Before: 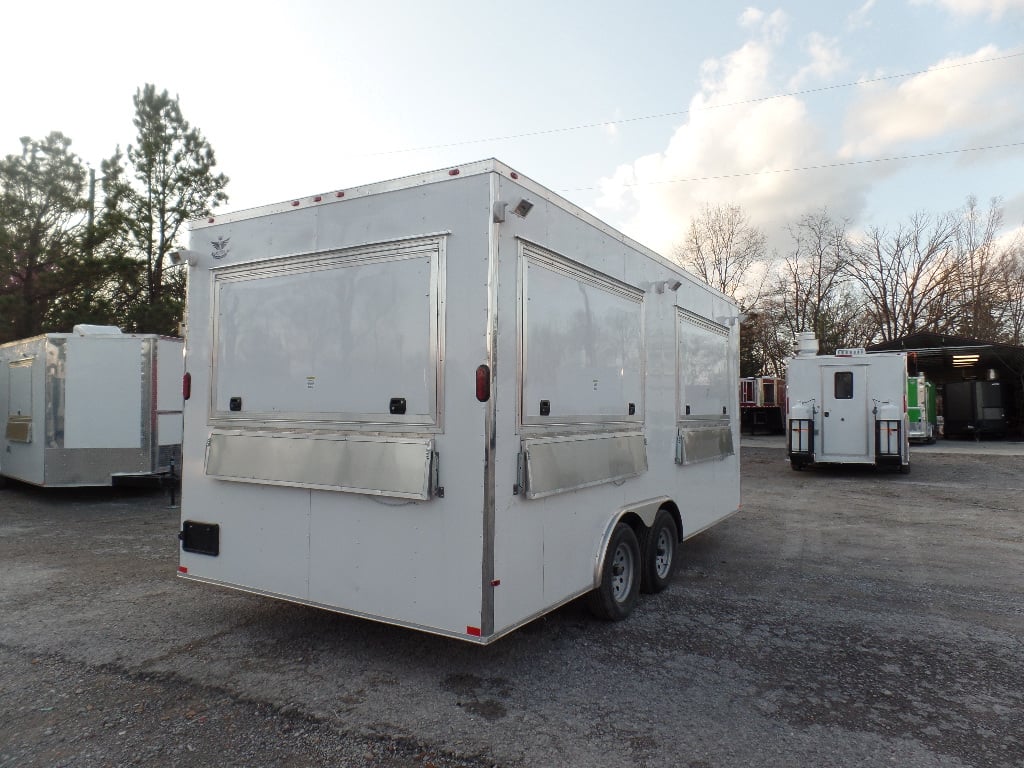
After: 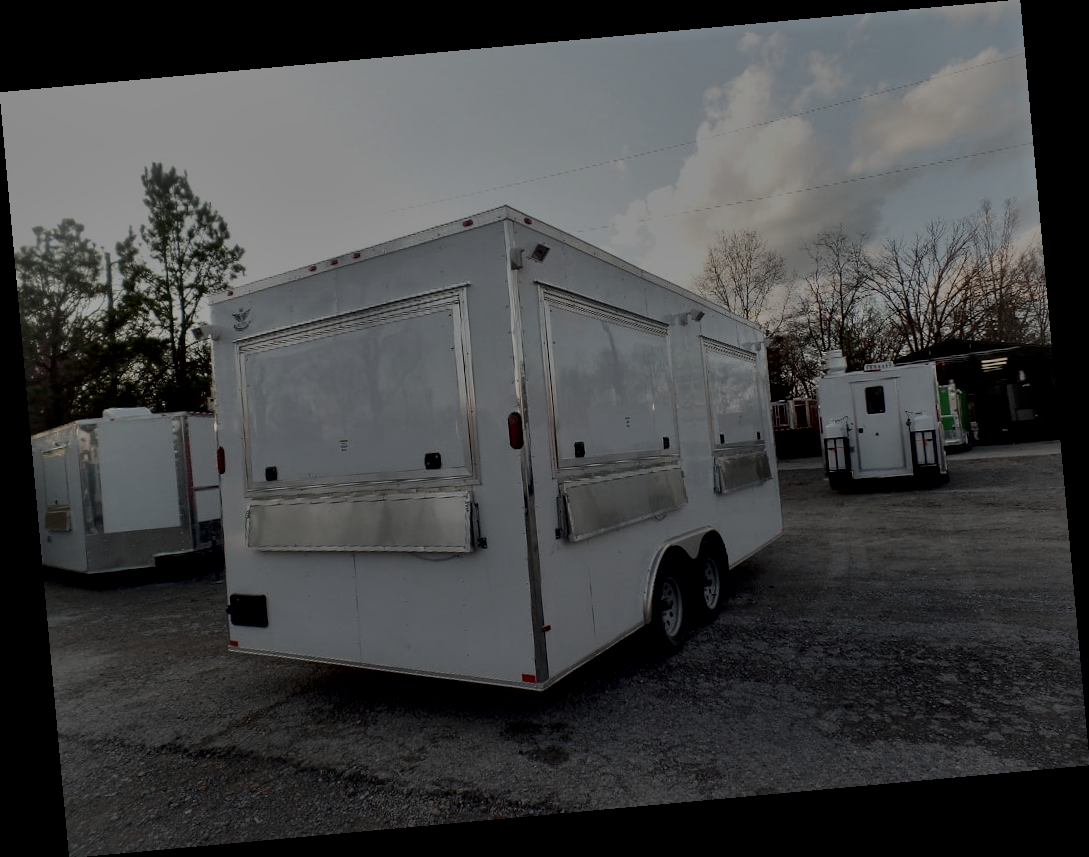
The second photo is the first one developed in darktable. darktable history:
tone equalizer: -8 EV -2 EV, -7 EV -2 EV, -6 EV -2 EV, -5 EV -2 EV, -4 EV -2 EV, -3 EV -2 EV, -2 EV -2 EV, -1 EV -1.63 EV, +0 EV -2 EV
color balance rgb: on, module defaults
local contrast: mode bilateral grid, contrast 25, coarseness 47, detail 151%, midtone range 0.2
rotate and perspective: rotation -5.2°, automatic cropping off
